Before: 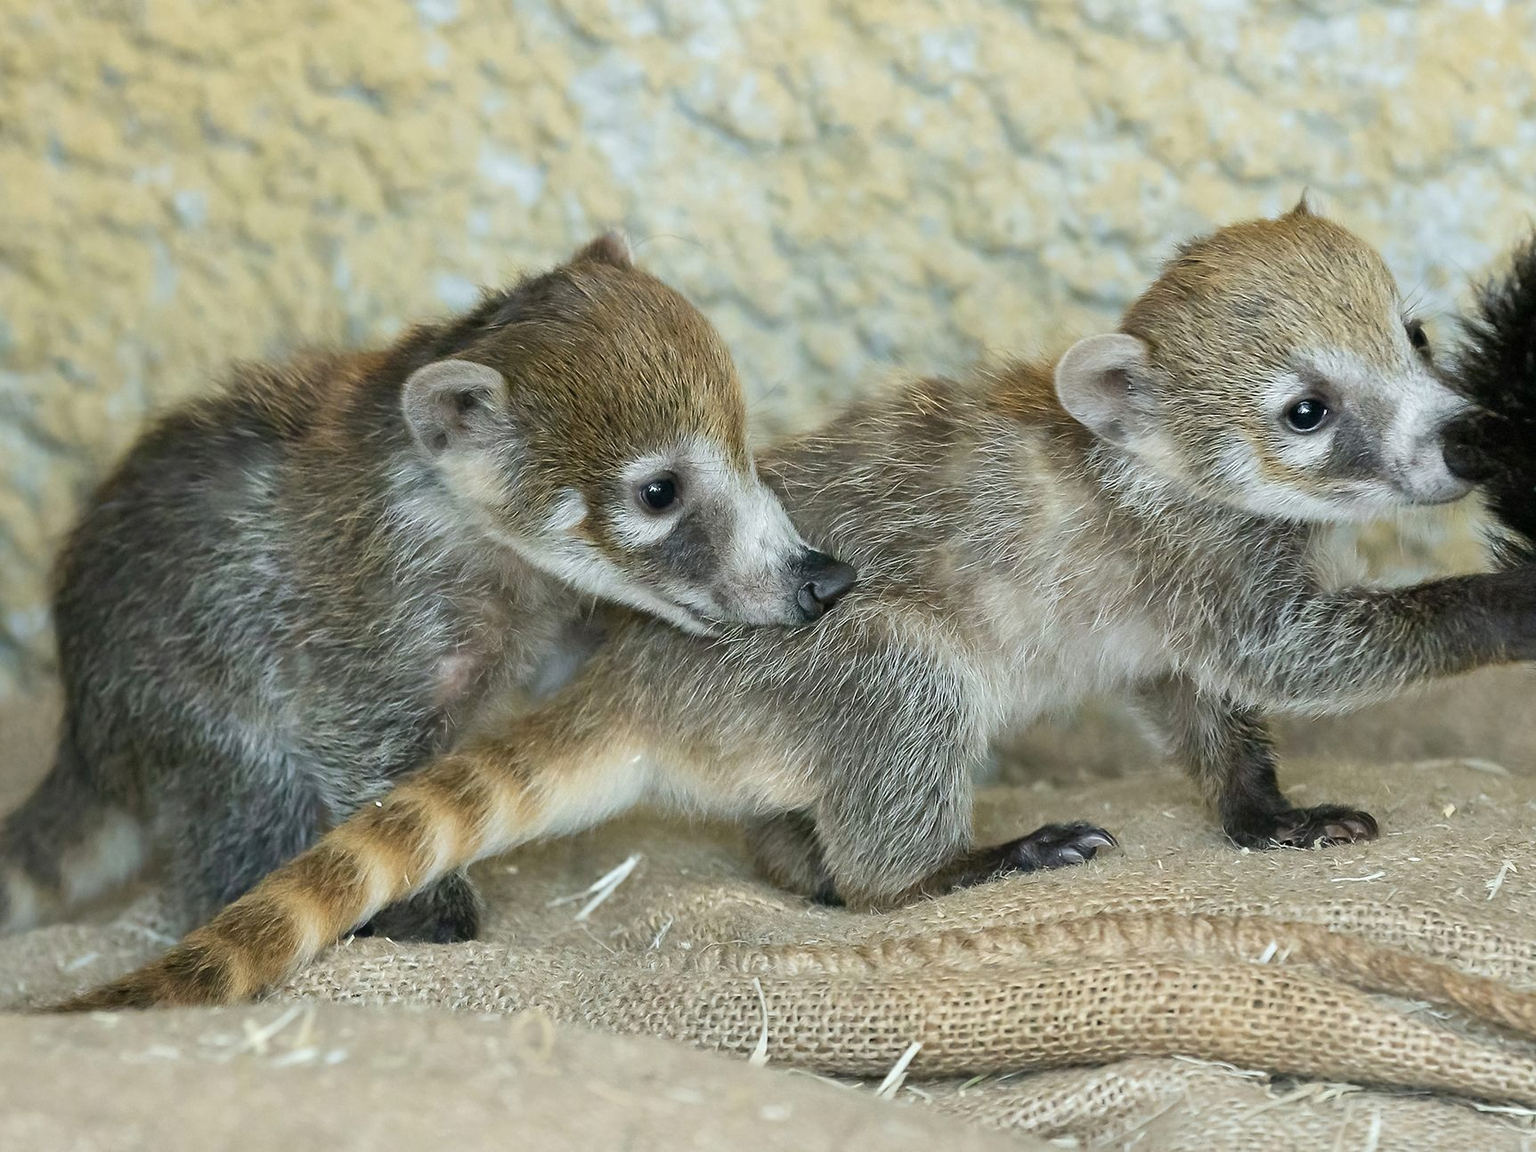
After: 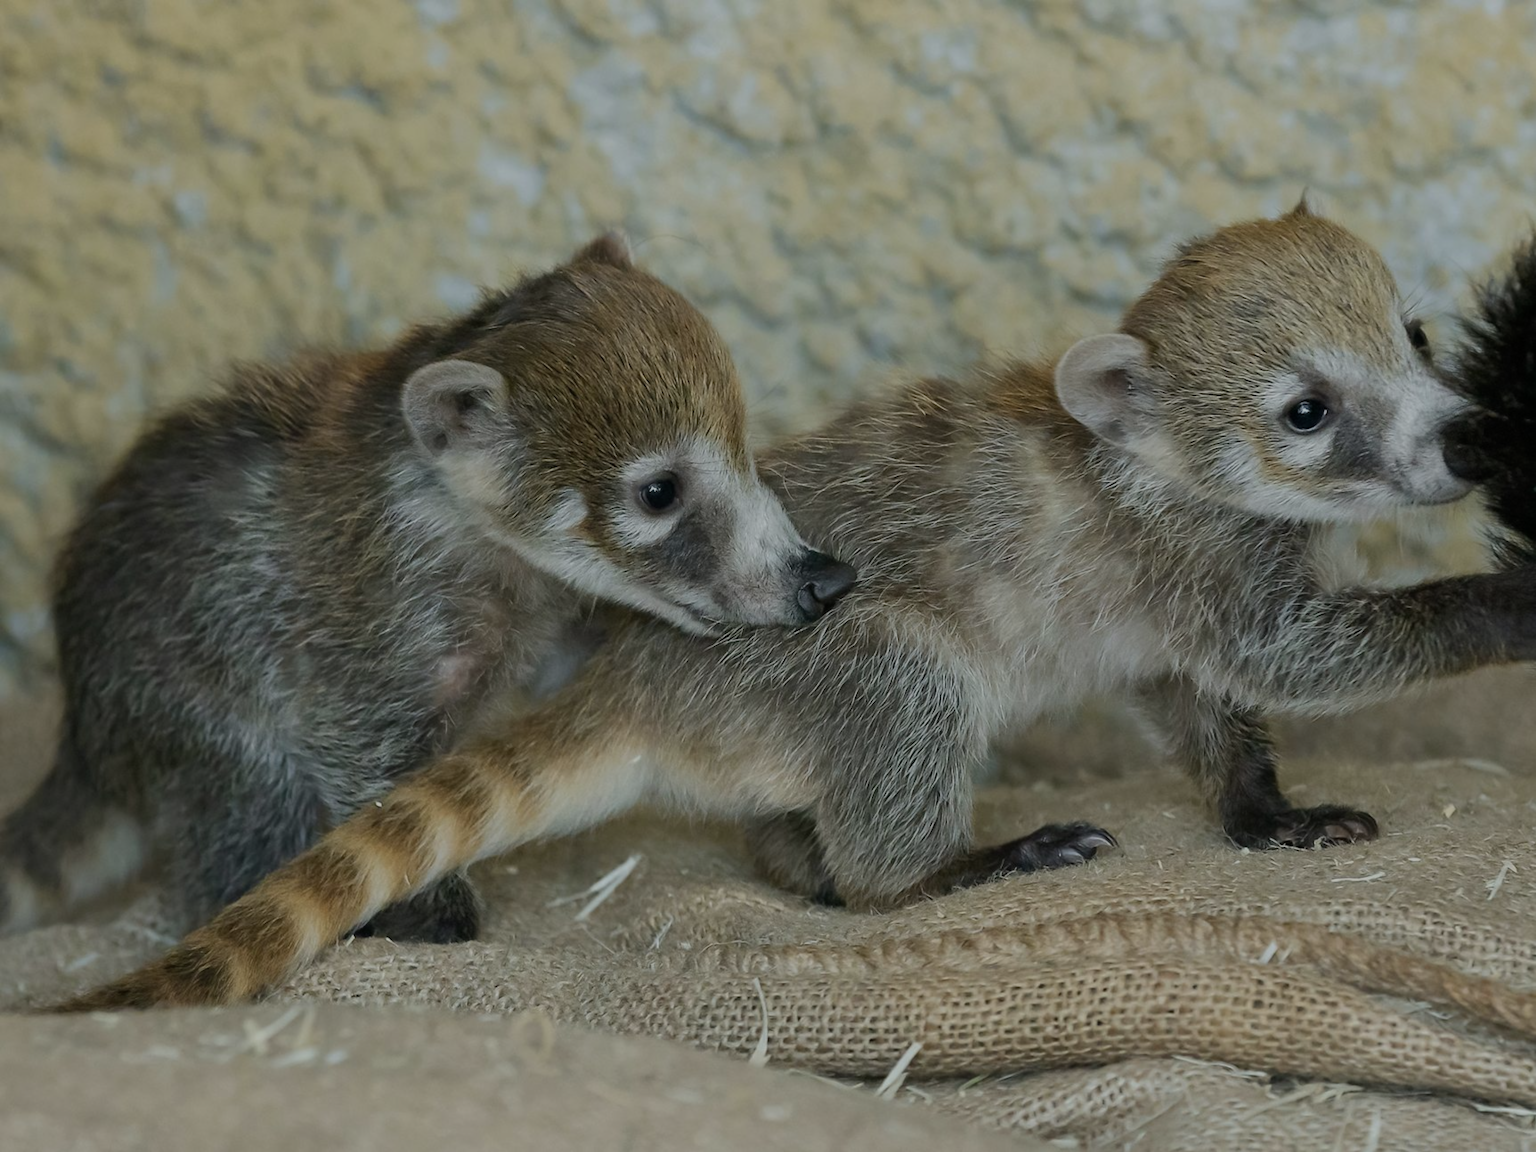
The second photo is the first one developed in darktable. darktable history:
exposure: exposure -1 EV, compensate highlight preservation false
lowpass: radius 0.5, unbound 0
